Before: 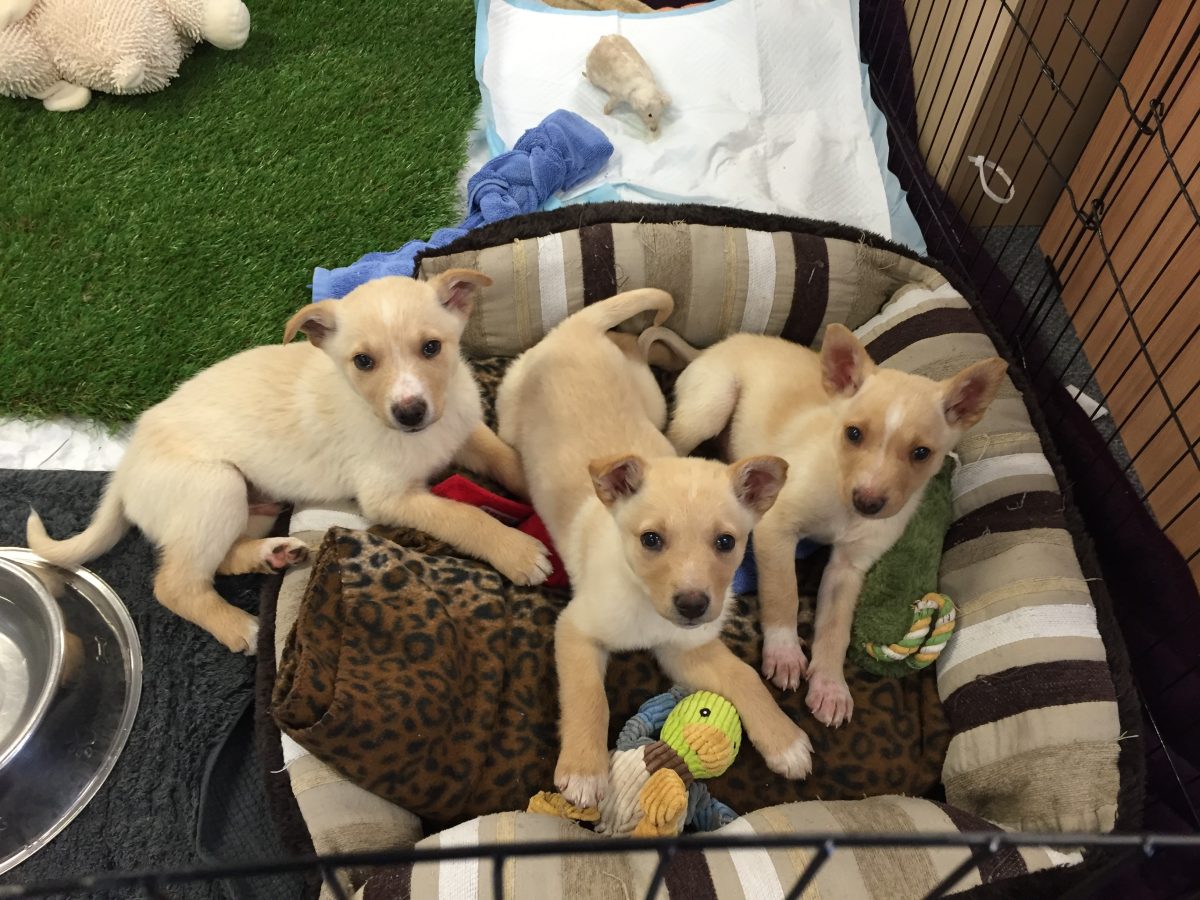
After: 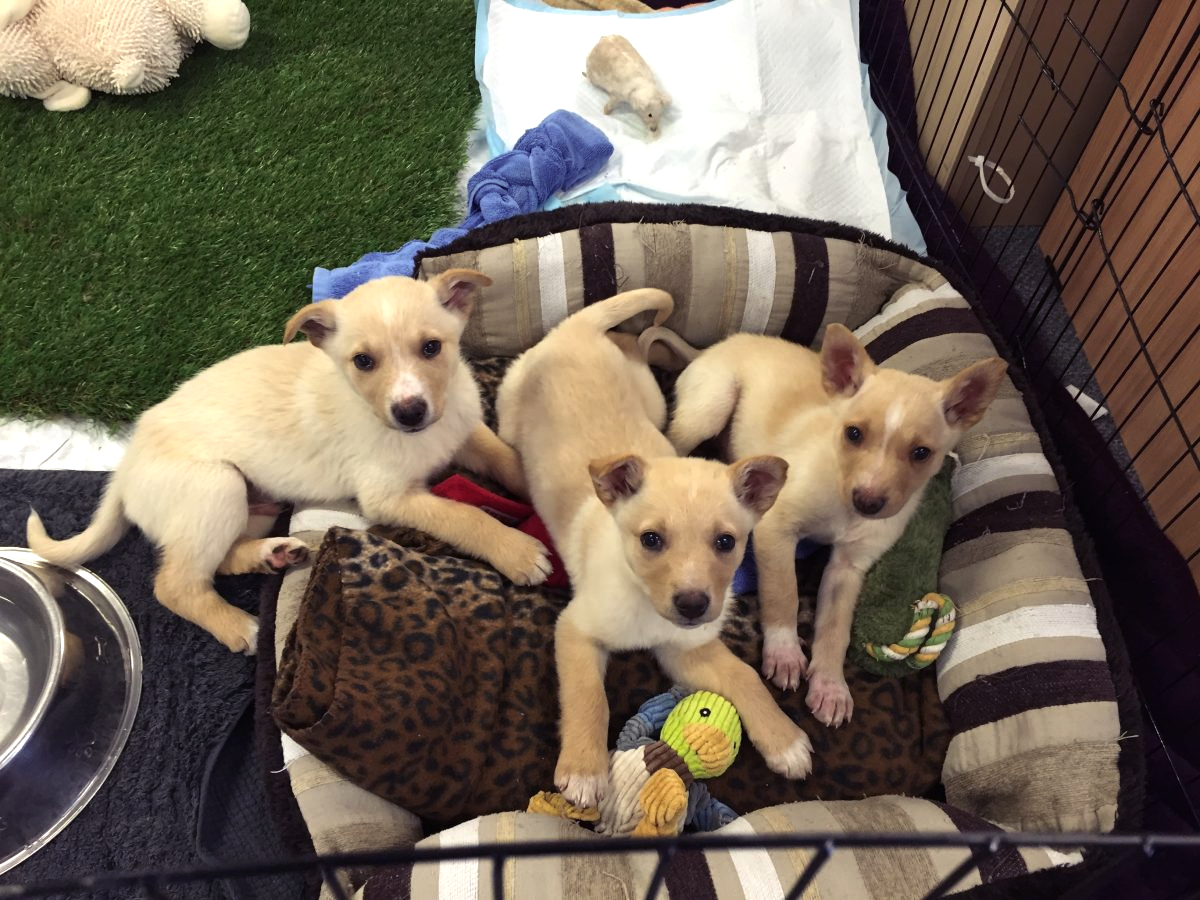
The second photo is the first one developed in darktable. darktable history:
color balance rgb: shadows lift › luminance -21.472%, shadows lift › chroma 8.887%, shadows lift › hue 283.01°, perceptual saturation grading › global saturation 0.209%, perceptual brilliance grading › highlights 14.065%, perceptual brilliance grading › shadows -18.613%, contrast -9.481%
